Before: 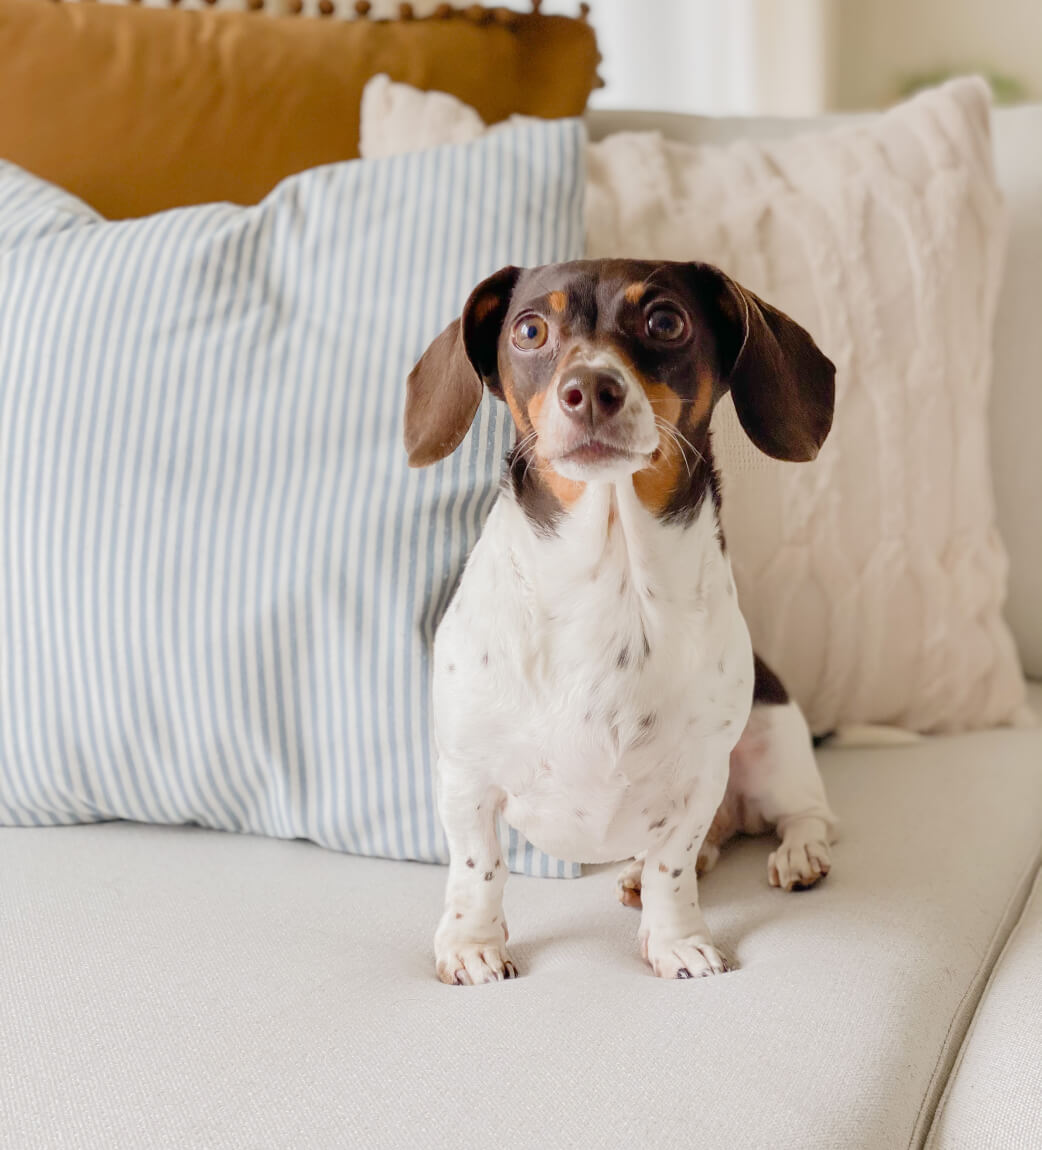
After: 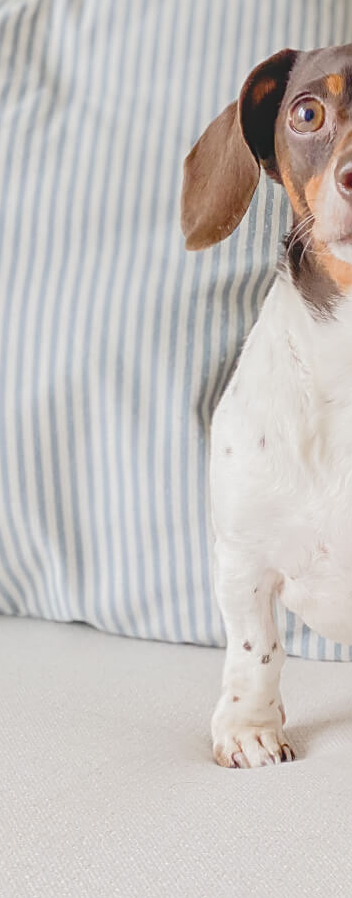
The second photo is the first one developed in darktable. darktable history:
crop and rotate: left 21.562%, top 18.878%, right 44.599%, bottom 3%
sharpen: radius 2.481, amount 0.326
local contrast: highlights 49%, shadows 4%, detail 100%
